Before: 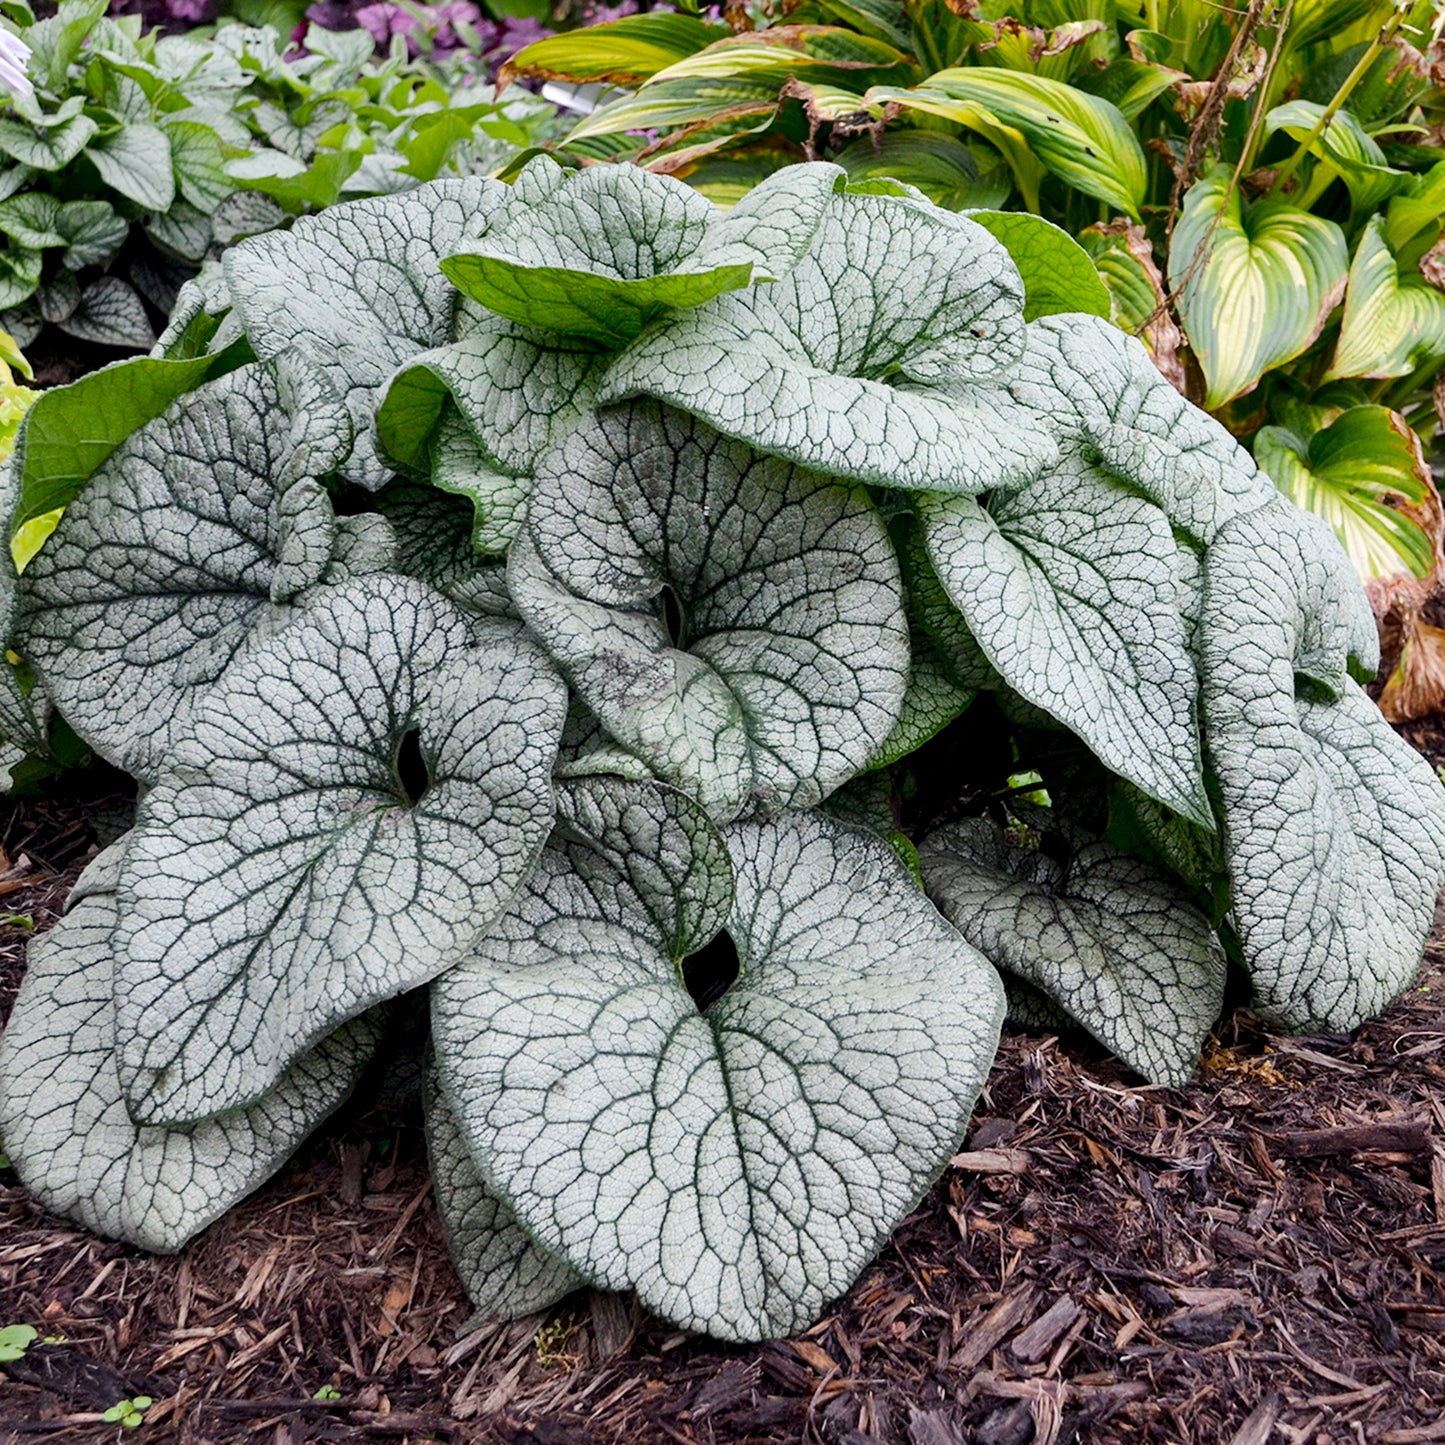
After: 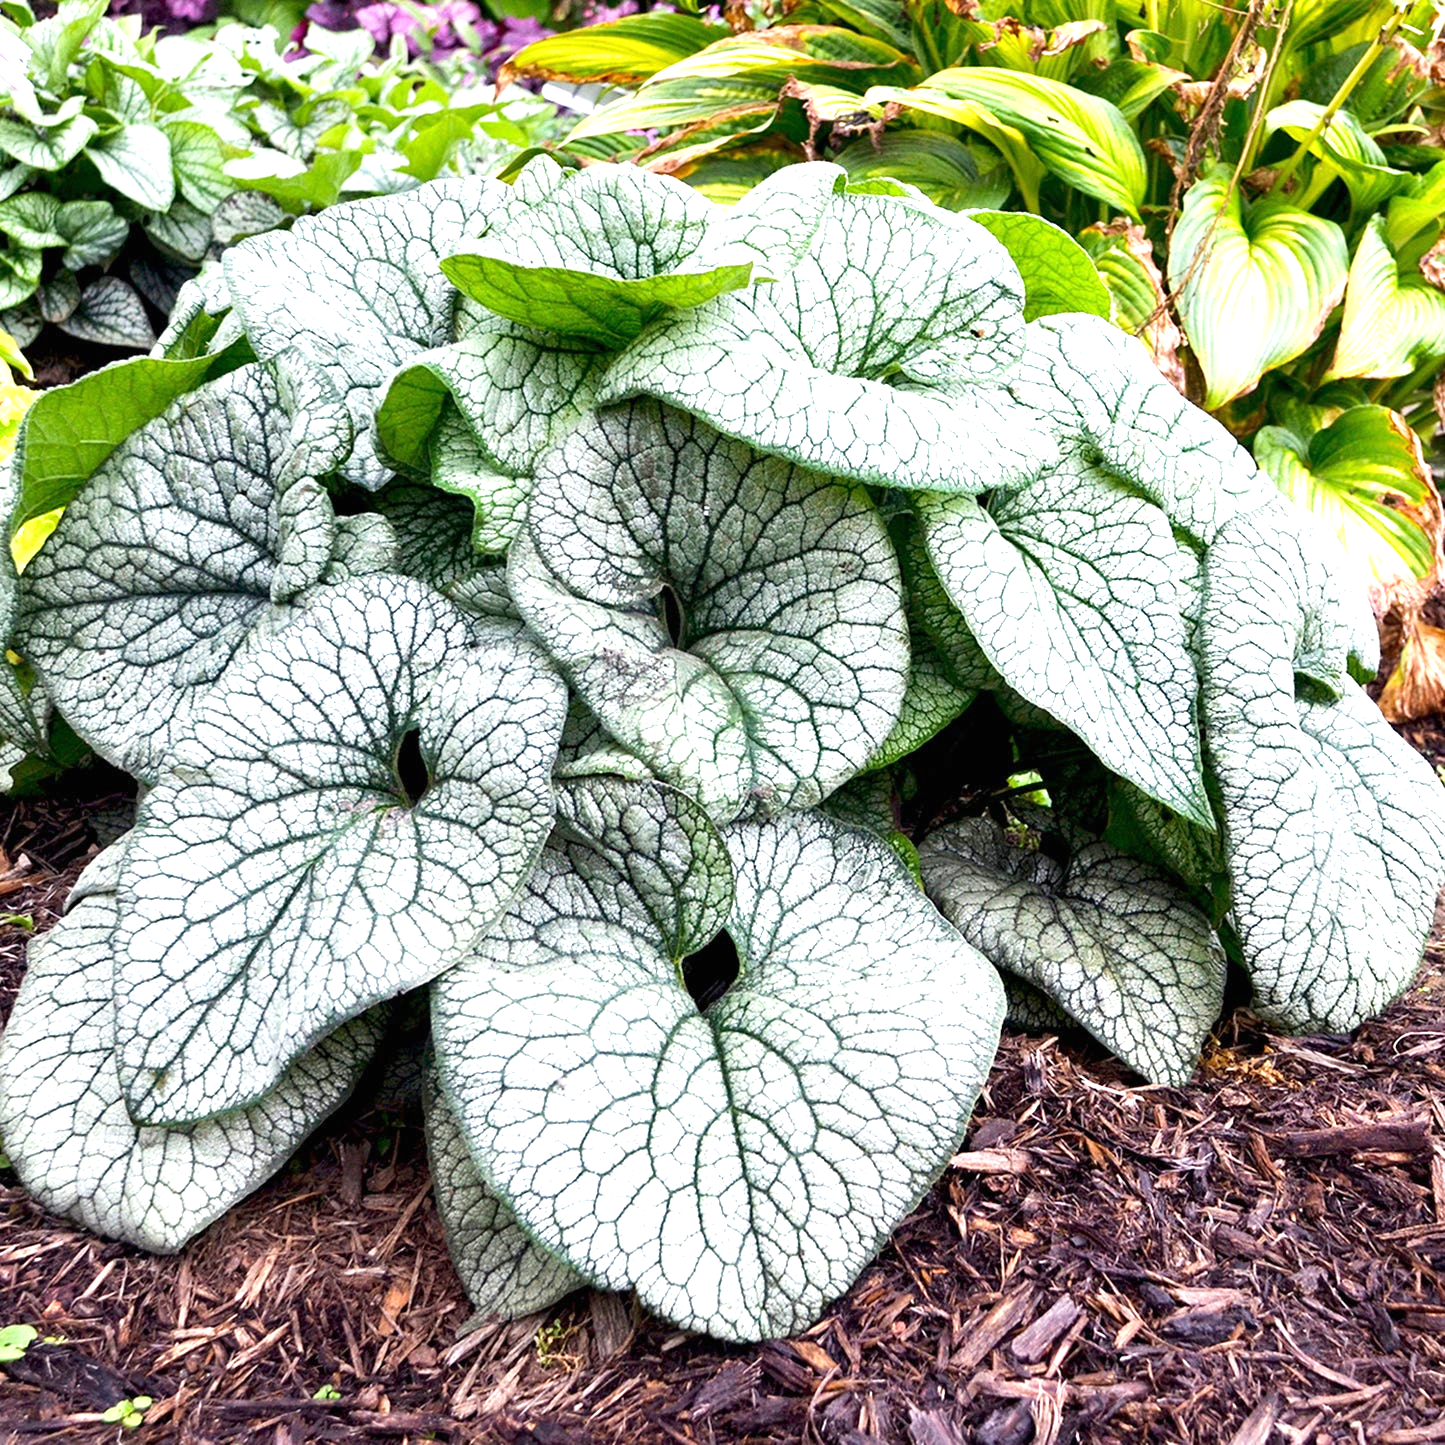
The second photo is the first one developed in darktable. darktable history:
velvia: on, module defaults
exposure: black level correction 0, exposure 1.101 EV, compensate highlight preservation false
